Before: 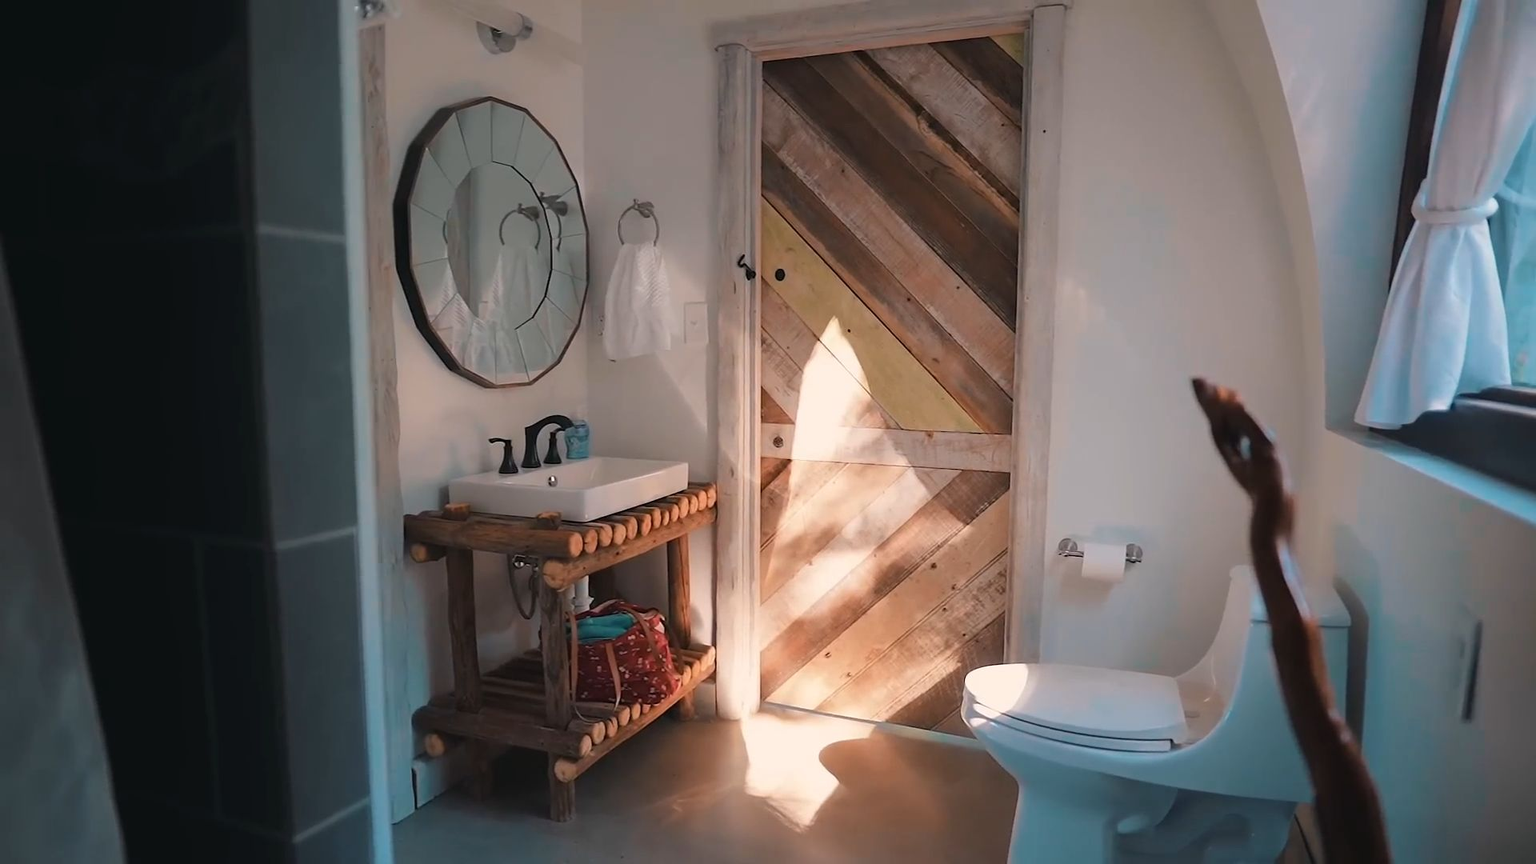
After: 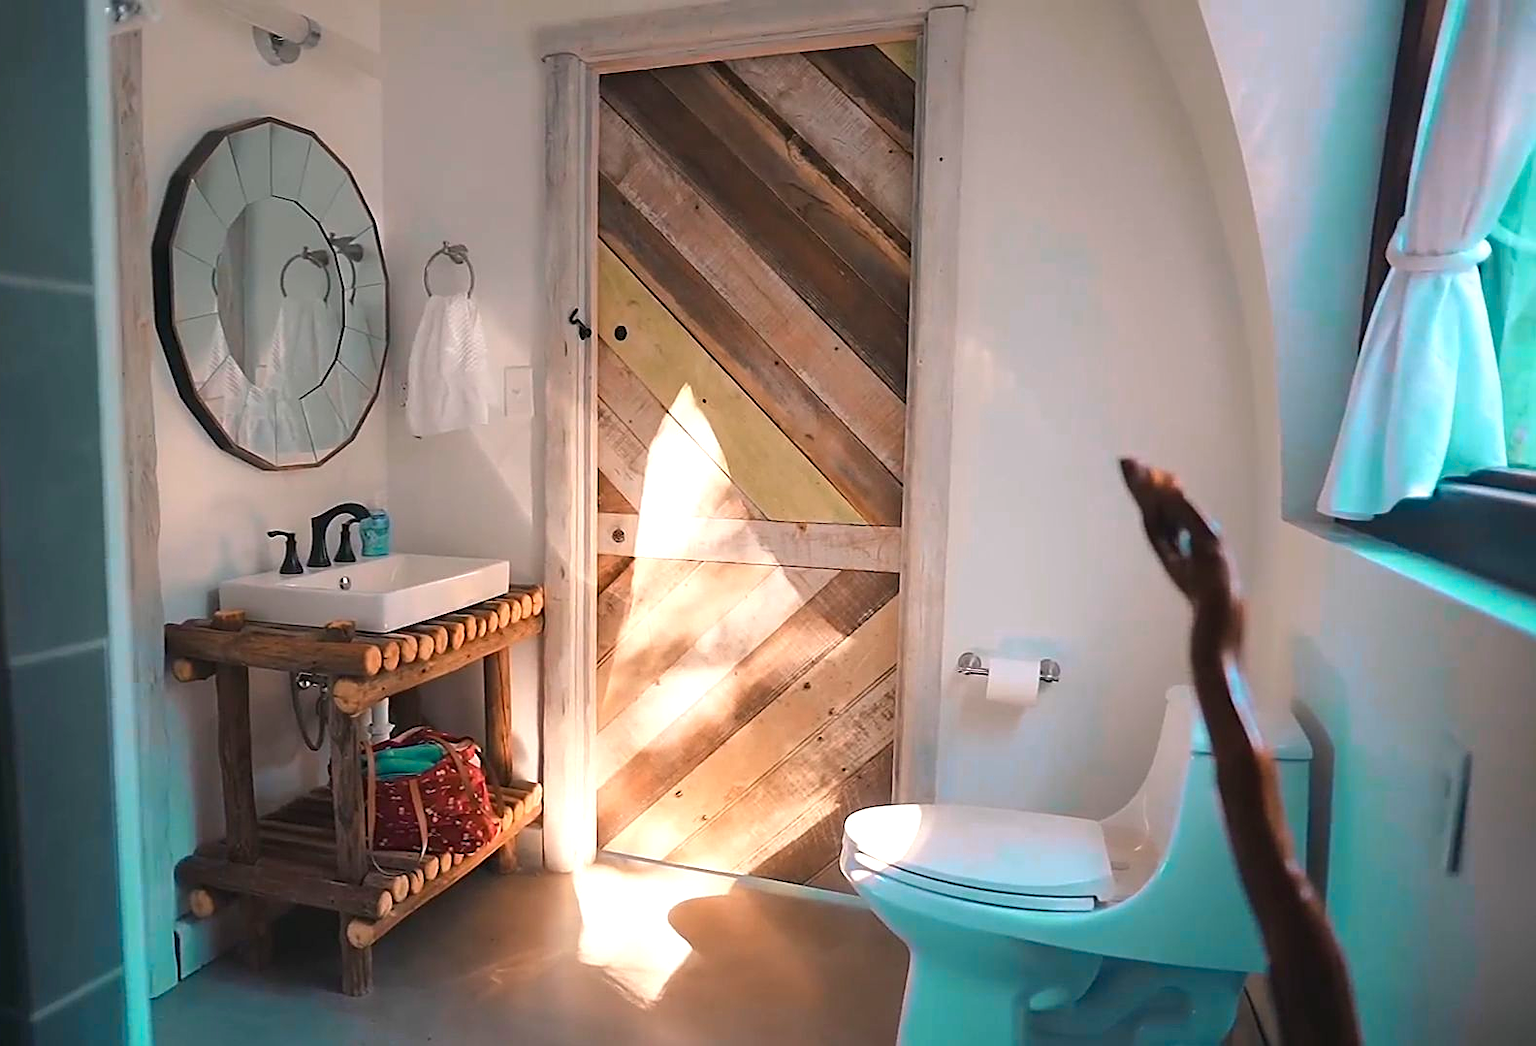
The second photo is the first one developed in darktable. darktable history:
exposure: black level correction 0.001, exposure 0.499 EV, compensate highlight preservation false
tone equalizer: on, module defaults
color zones: curves: ch0 [(0.254, 0.492) (0.724, 0.62)]; ch1 [(0.25, 0.528) (0.719, 0.796)]; ch2 [(0, 0.472) (0.25, 0.5) (0.73, 0.184)]
sharpen: on, module defaults
crop: left 17.469%, bottom 0.025%
